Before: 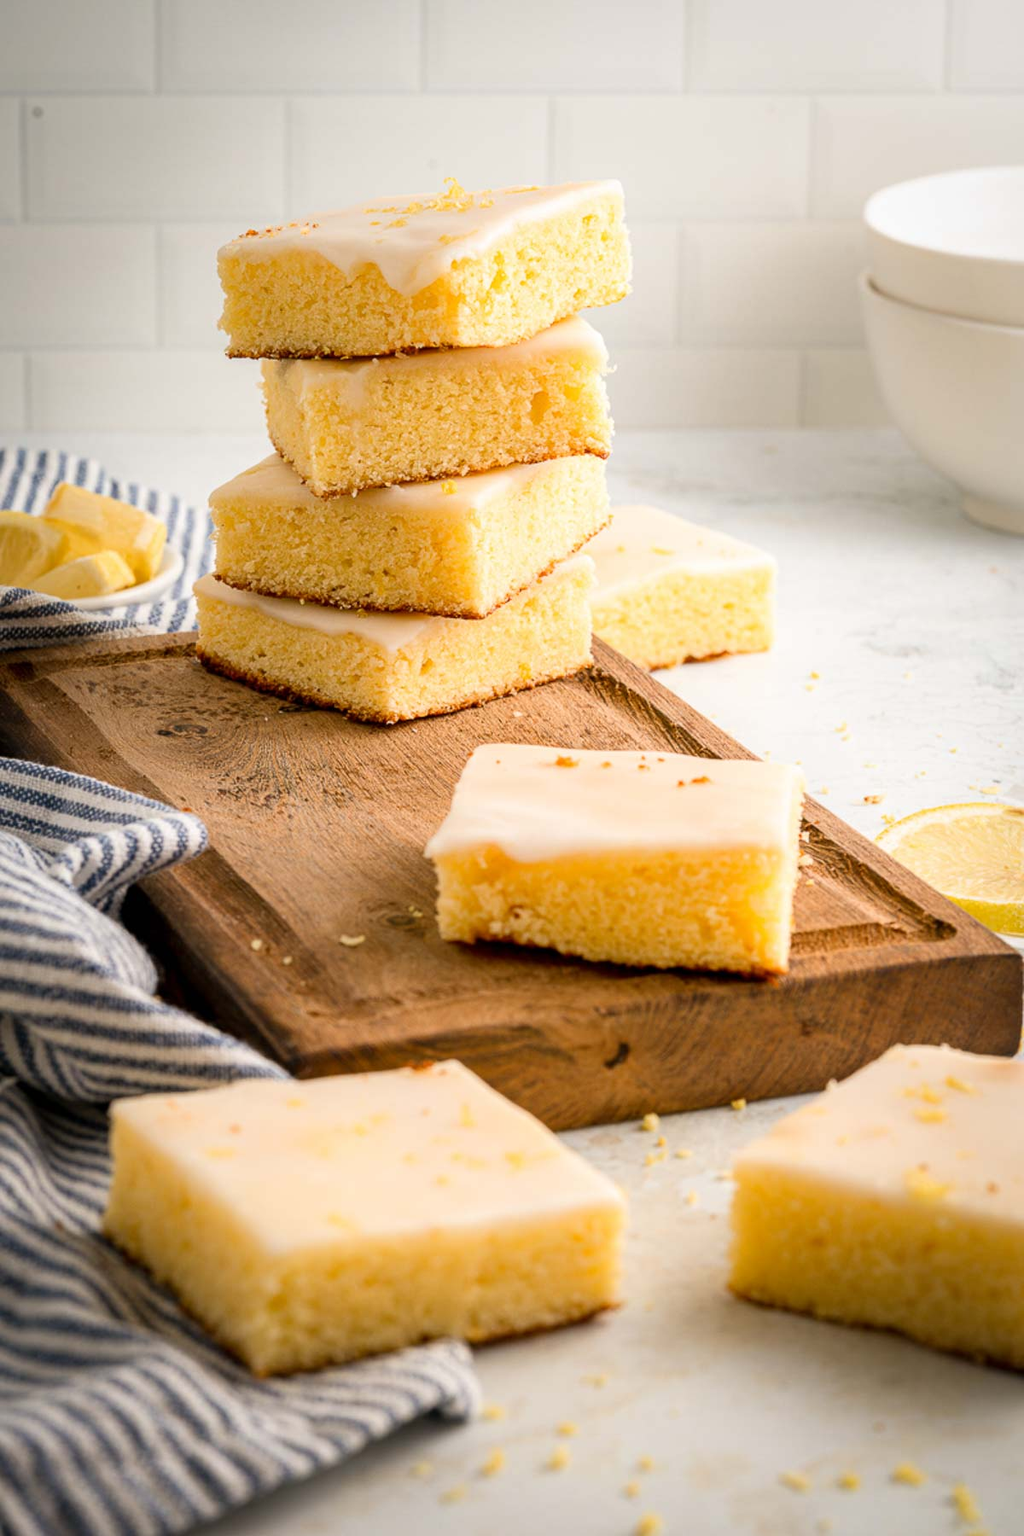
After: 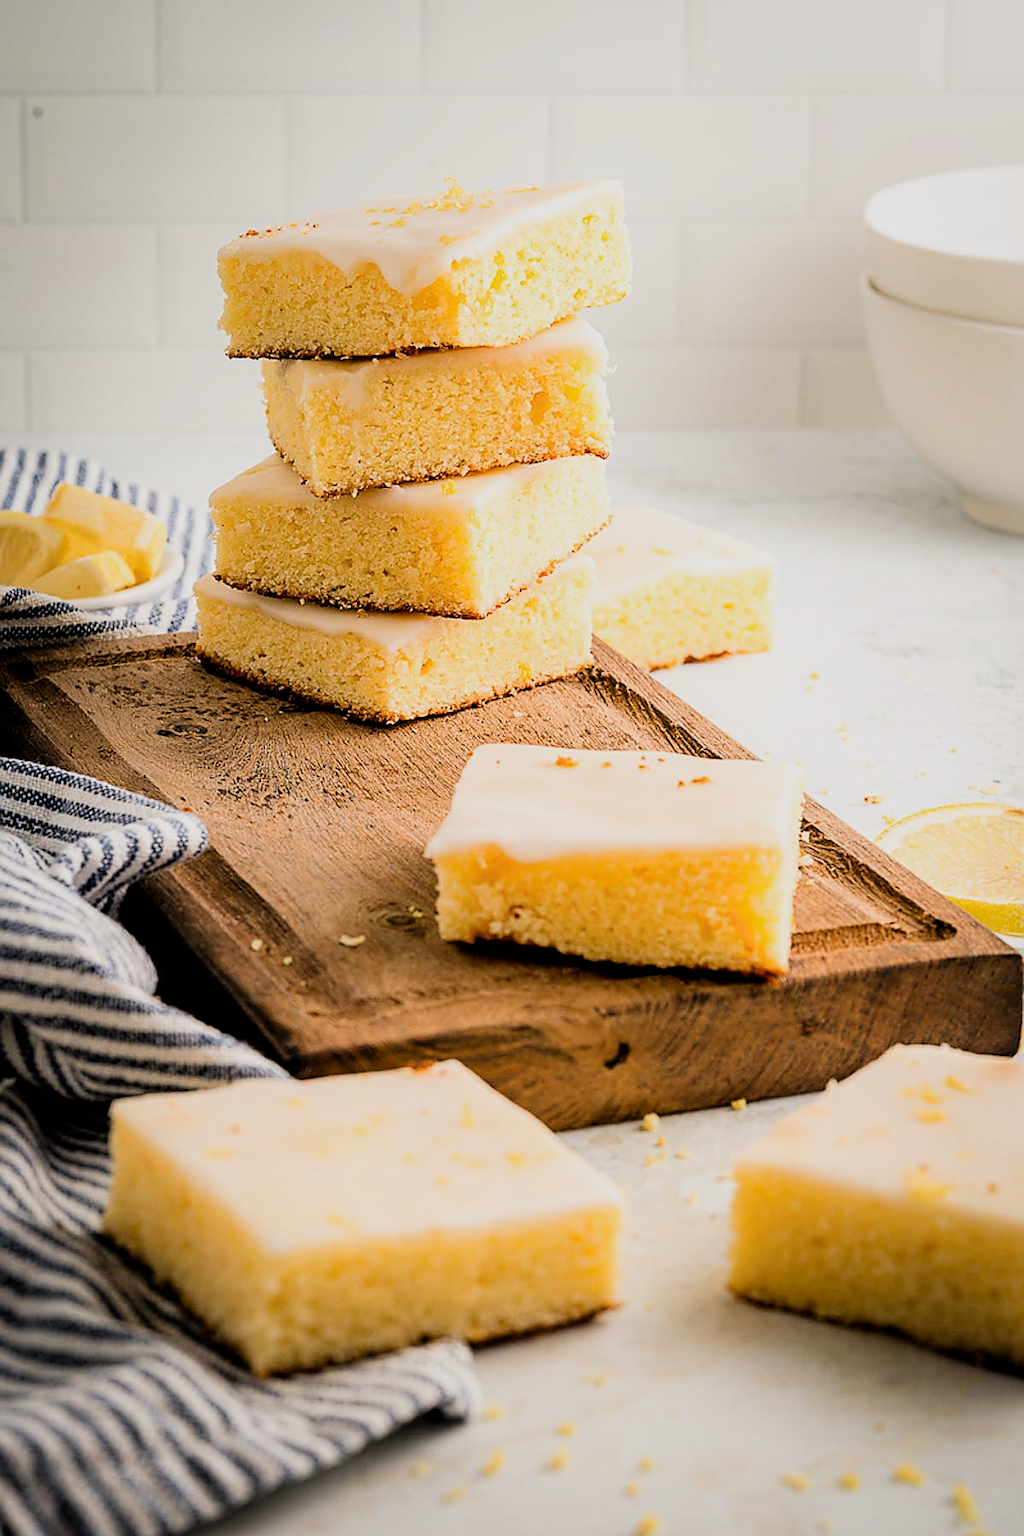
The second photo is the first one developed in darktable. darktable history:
sharpen: radius 1.4, amount 1.25, threshold 0.7
filmic rgb: black relative exposure -5 EV, hardness 2.88, contrast 1.3, highlights saturation mix -30%
